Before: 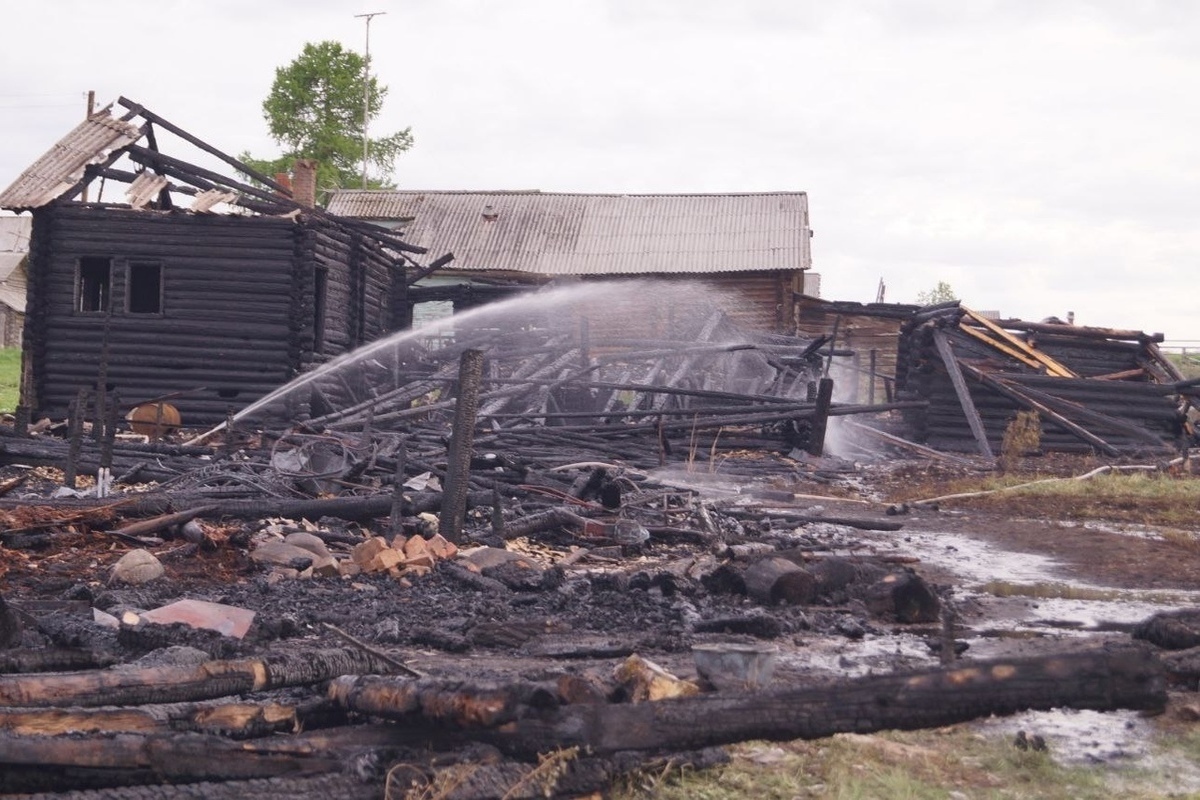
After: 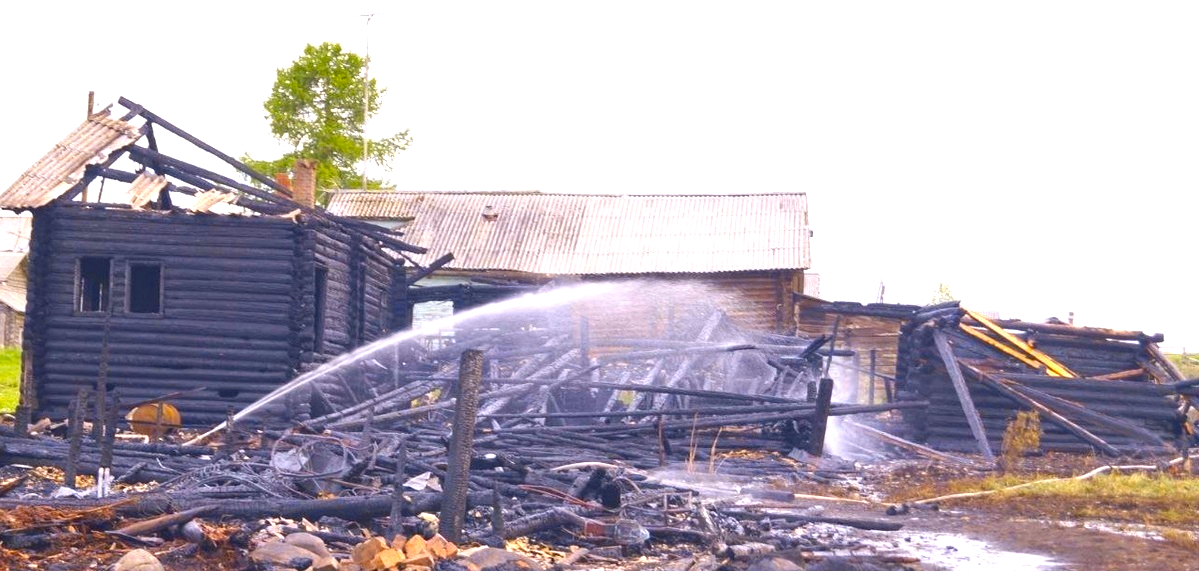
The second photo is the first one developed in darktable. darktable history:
crop: bottom 28.576%
color contrast: green-magenta contrast 1.12, blue-yellow contrast 1.95, unbound 0
color balance rgb: perceptual saturation grading › global saturation 8.89%, saturation formula JzAzBz (2021)
exposure: exposure 0.943 EV, compensate highlight preservation false
